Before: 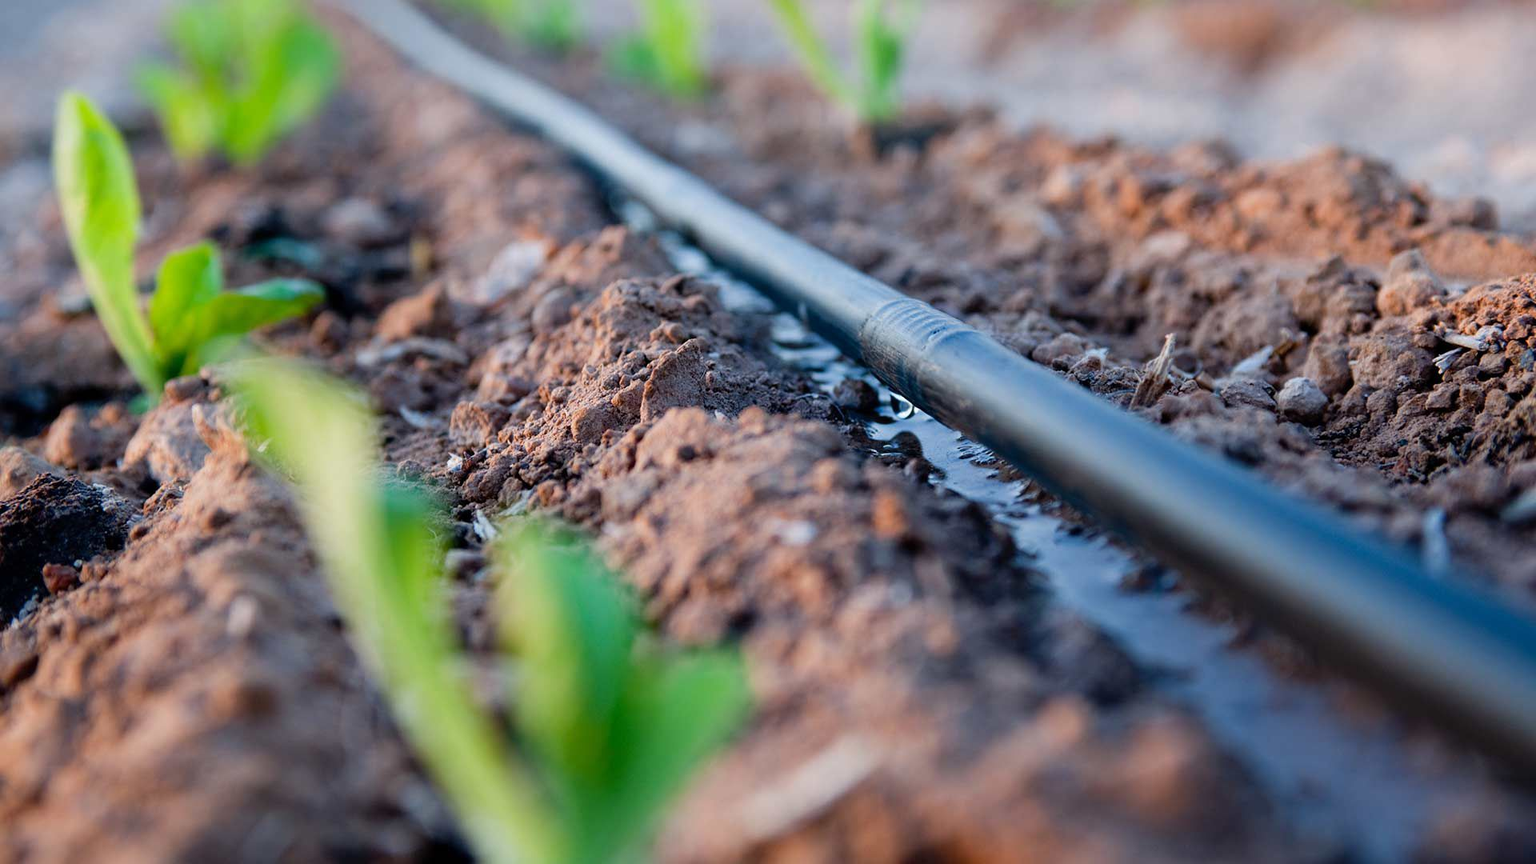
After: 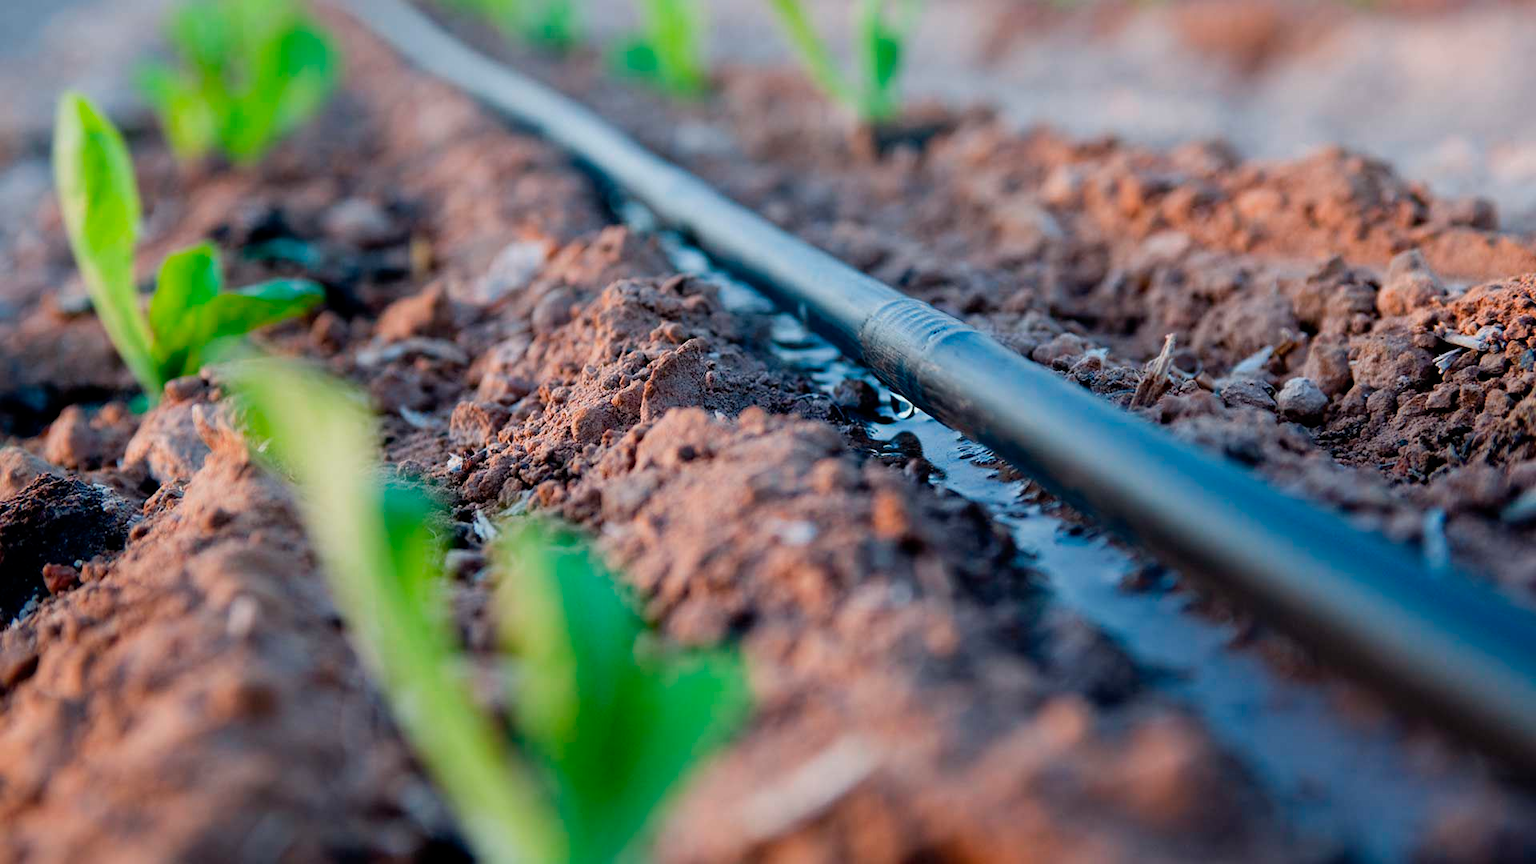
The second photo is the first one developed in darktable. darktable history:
exposure: exposure -0.141 EV, compensate highlight preservation false
